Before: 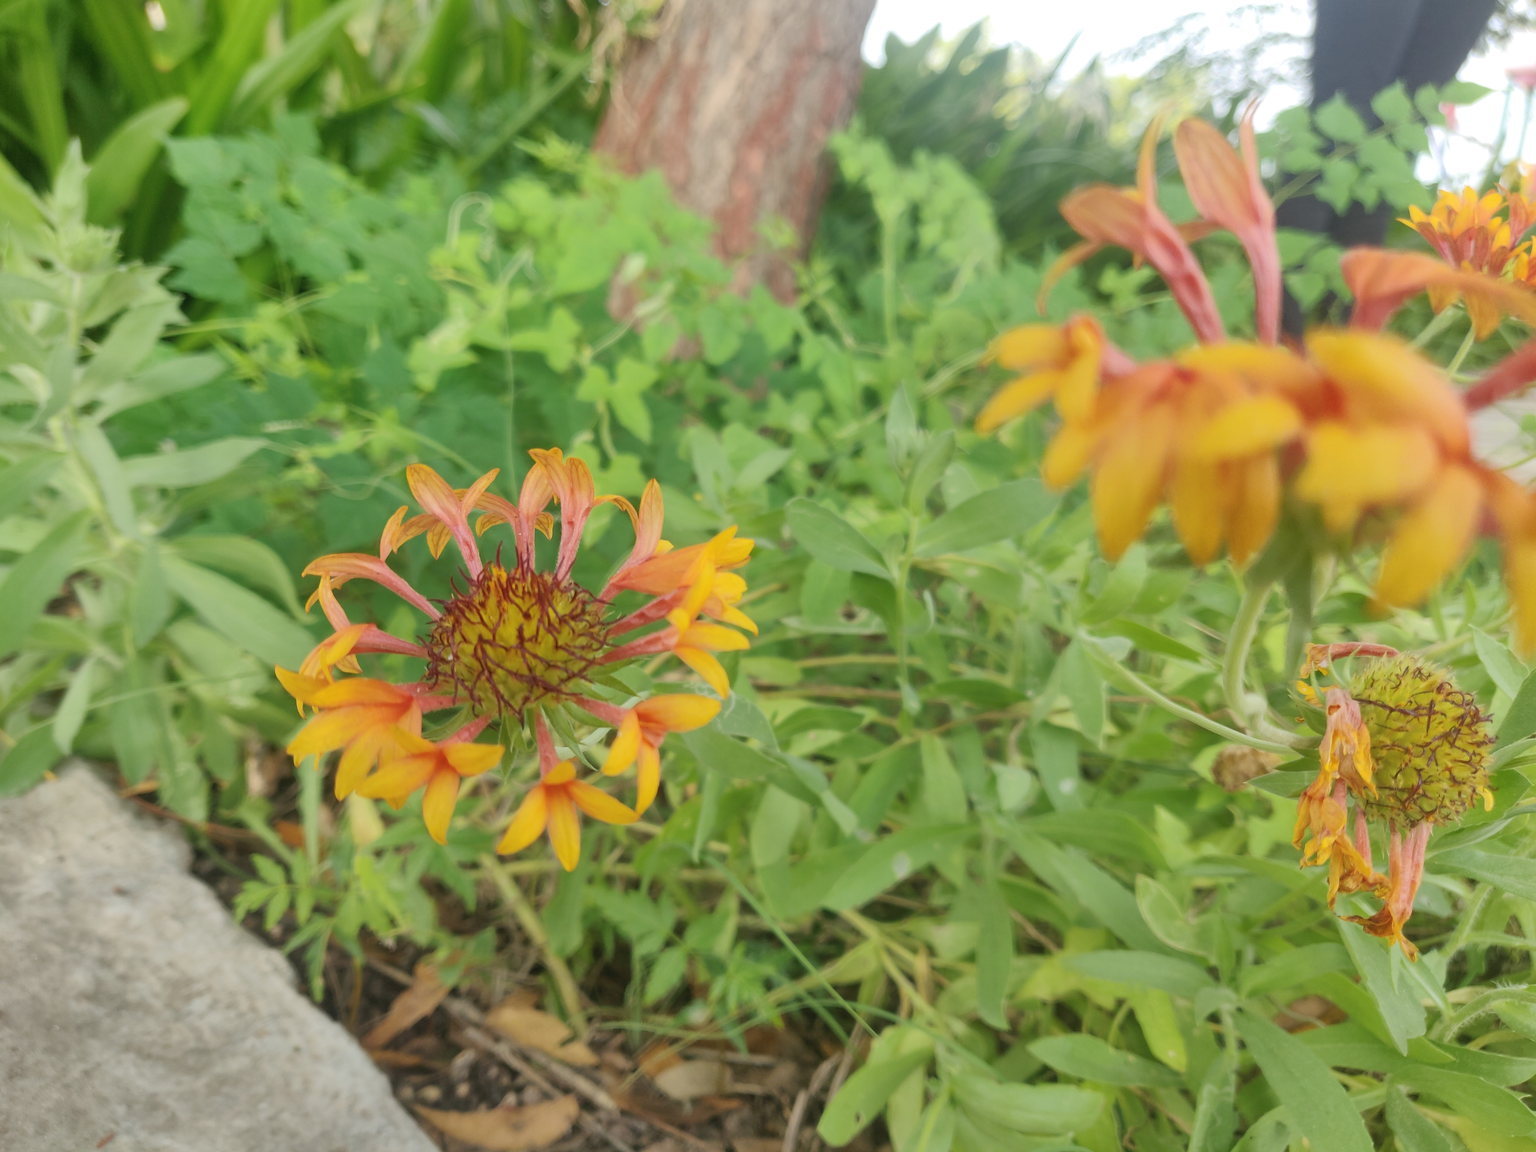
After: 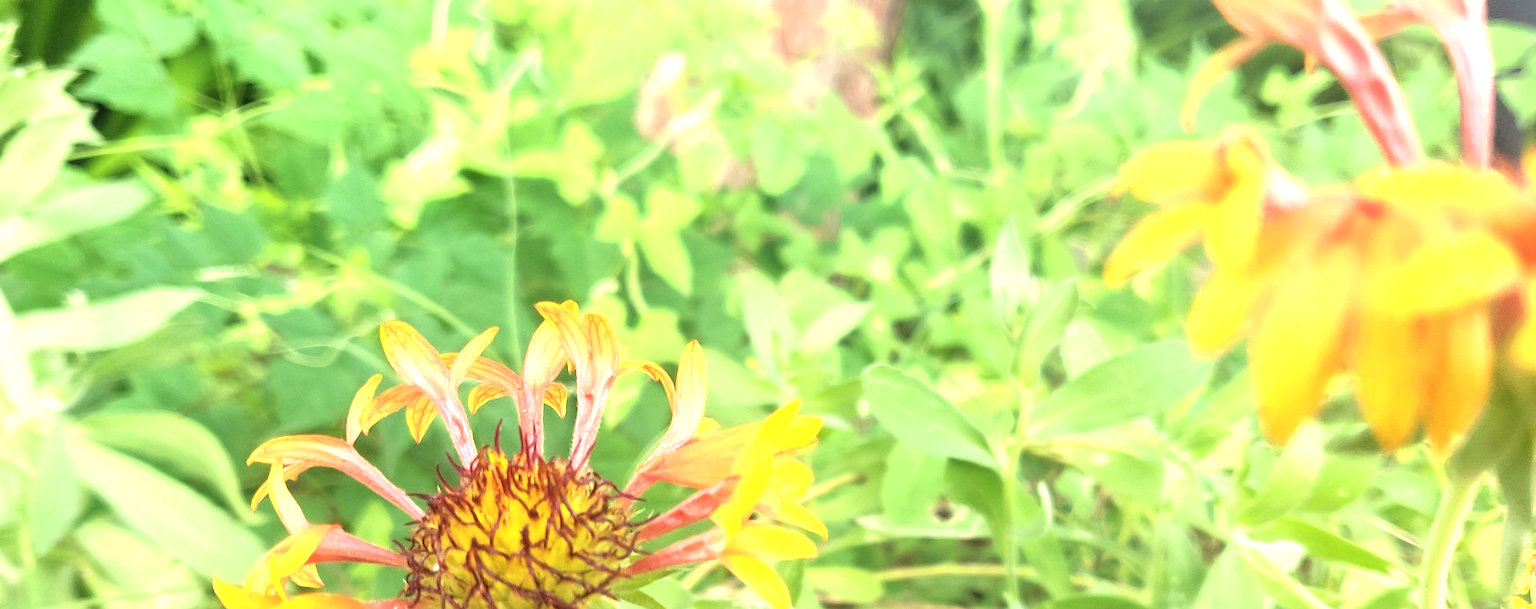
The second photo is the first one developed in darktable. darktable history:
exposure: black level correction 0.001, exposure 1.719 EV, compensate exposure bias true, compensate highlight preservation false
crop: left 7.036%, top 18.398%, right 14.379%, bottom 40.043%
tone equalizer: -8 EV -0.75 EV, -7 EV -0.7 EV, -6 EV -0.6 EV, -5 EV -0.4 EV, -3 EV 0.4 EV, -2 EV 0.6 EV, -1 EV 0.7 EV, +0 EV 0.75 EV, edges refinement/feathering 500, mask exposure compensation -1.57 EV, preserve details no
